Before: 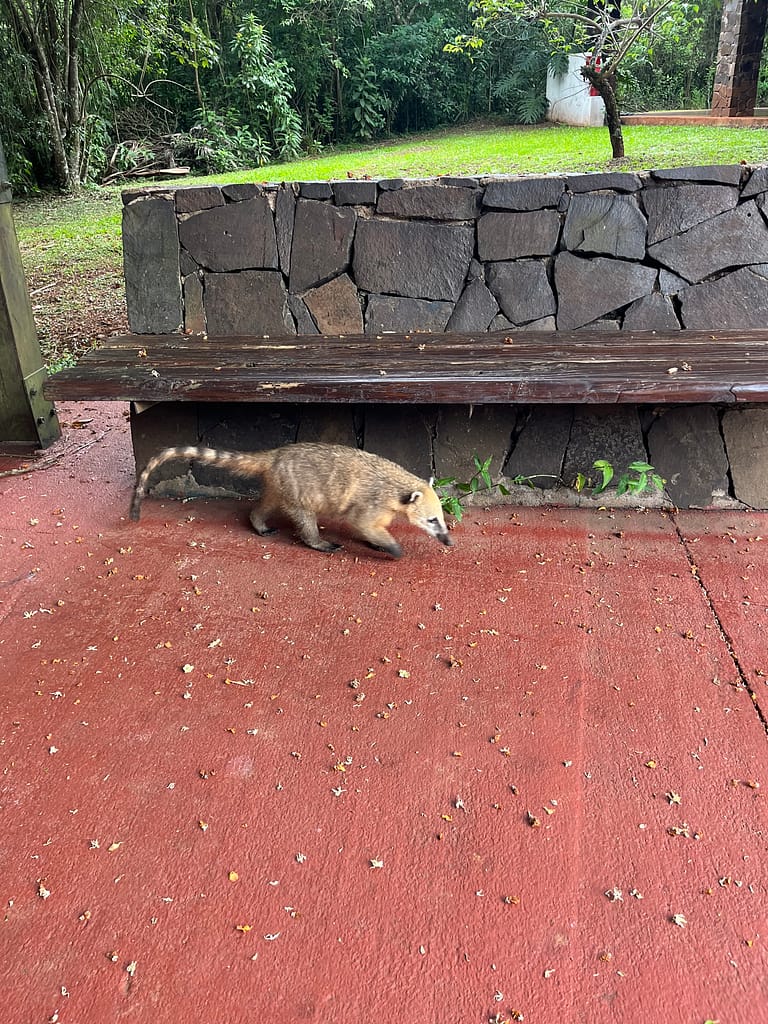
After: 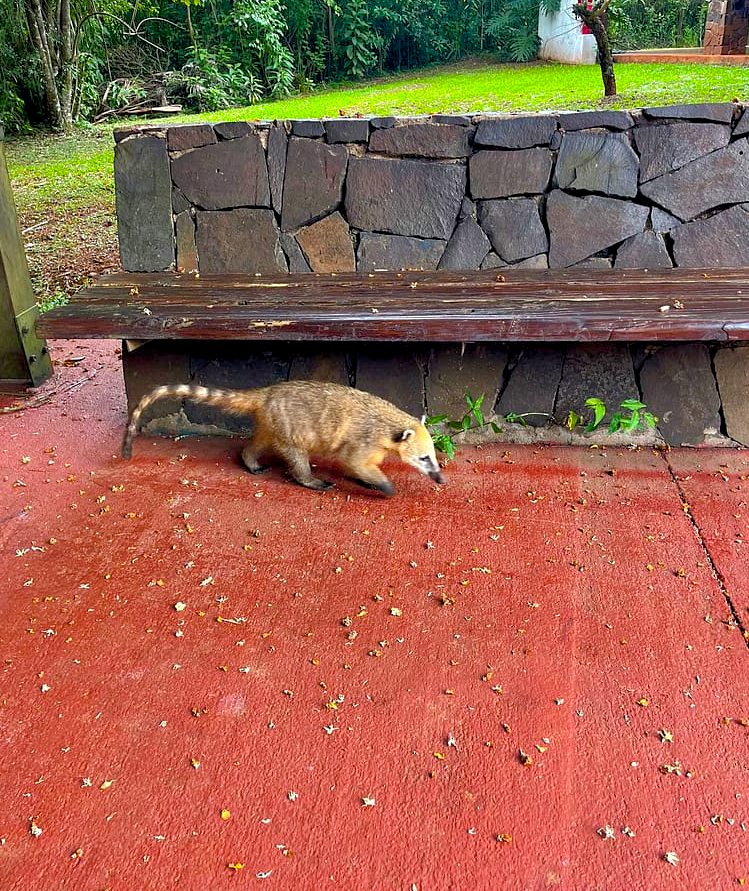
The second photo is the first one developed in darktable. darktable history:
color balance rgb: linear chroma grading › global chroma 0.28%, perceptual saturation grading › global saturation 20%, perceptual saturation grading › highlights -25.356%, perceptual saturation grading › shadows 24.995%, global vibrance 50.402%
exposure: compensate exposure bias true, compensate highlight preservation false
crop: left 1.076%, top 6.11%, right 1.363%, bottom 6.795%
shadows and highlights: on, module defaults
contrast equalizer: octaves 7, y [[0.6 ×6], [0.55 ×6], [0 ×6], [0 ×6], [0 ×6]], mix 0.318
